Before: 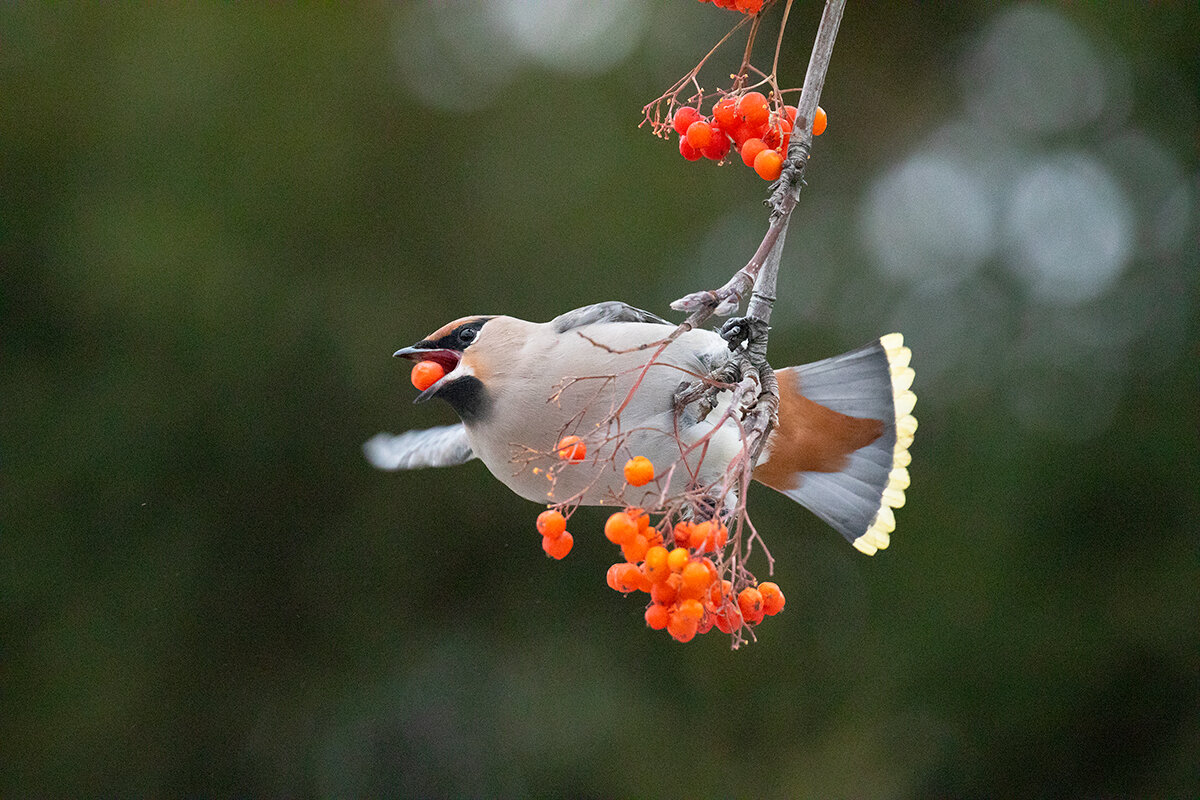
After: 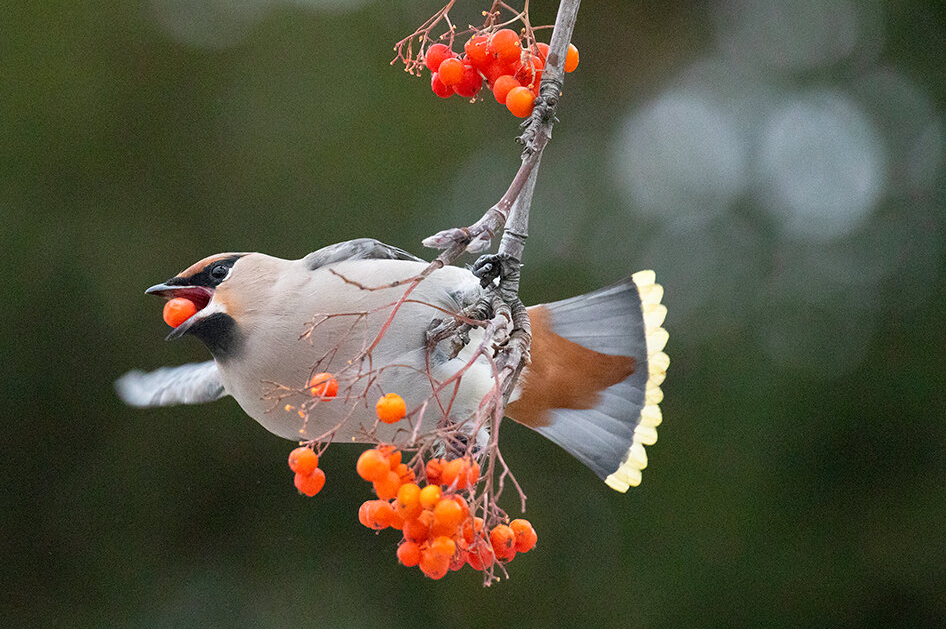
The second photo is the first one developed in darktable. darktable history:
crop and rotate: left 20.74%, top 7.912%, right 0.375%, bottom 13.378%
exposure: exposure 0.02 EV, compensate highlight preservation false
